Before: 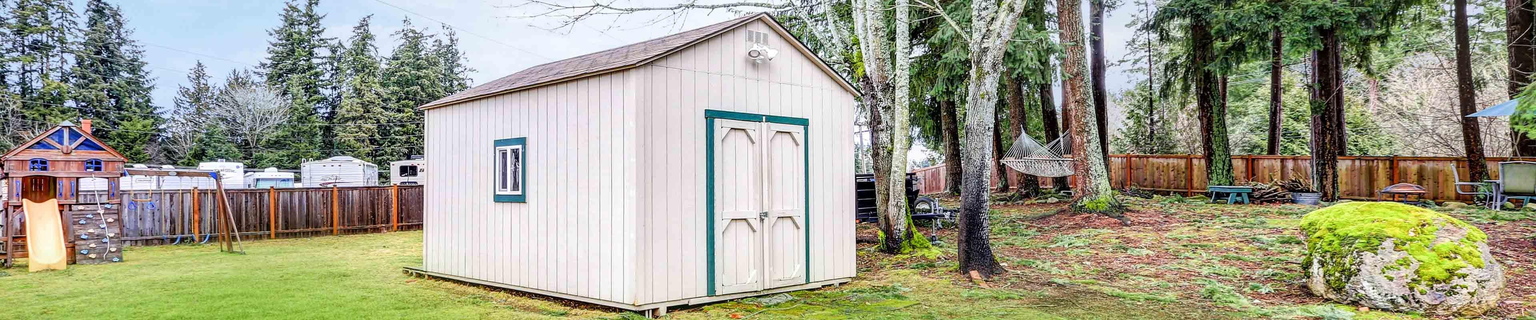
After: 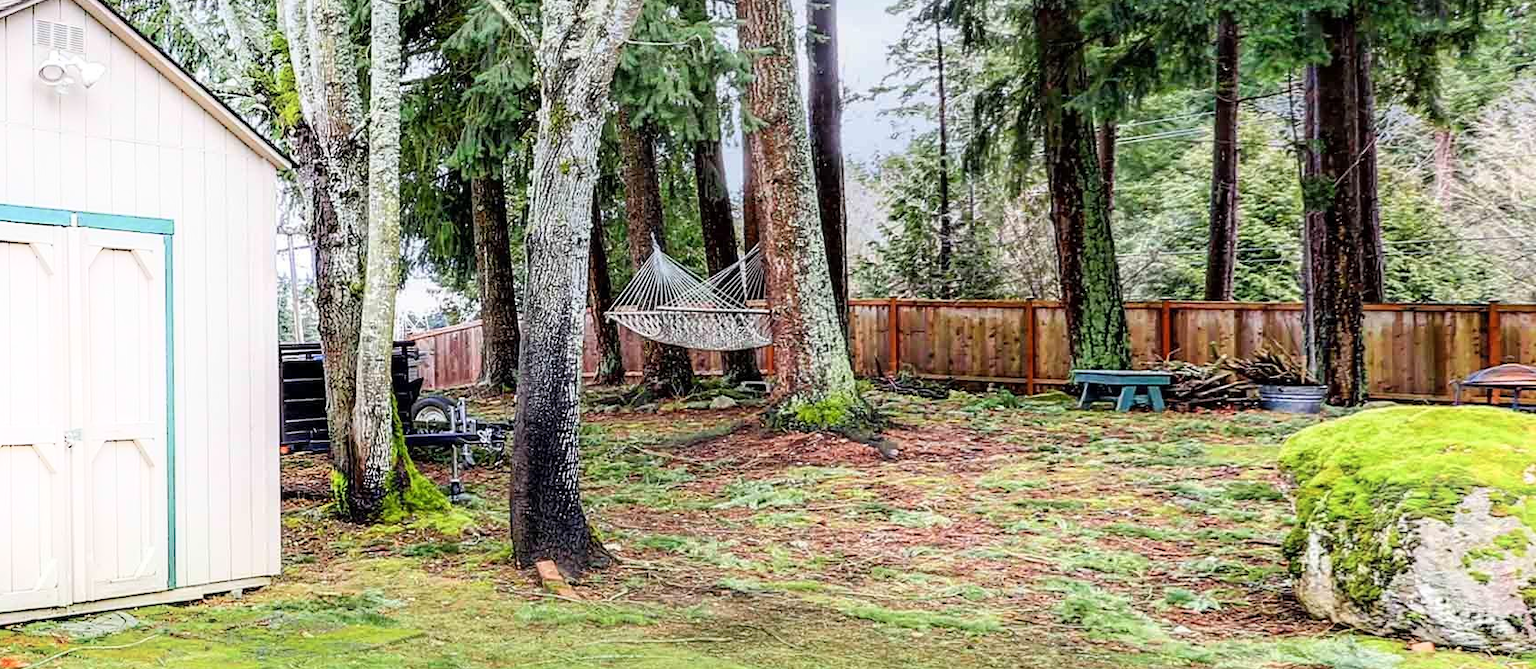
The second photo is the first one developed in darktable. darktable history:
crop: left 47.628%, top 6.643%, right 7.874%
shadows and highlights: shadows -54.3, highlights 86.09, soften with gaussian
